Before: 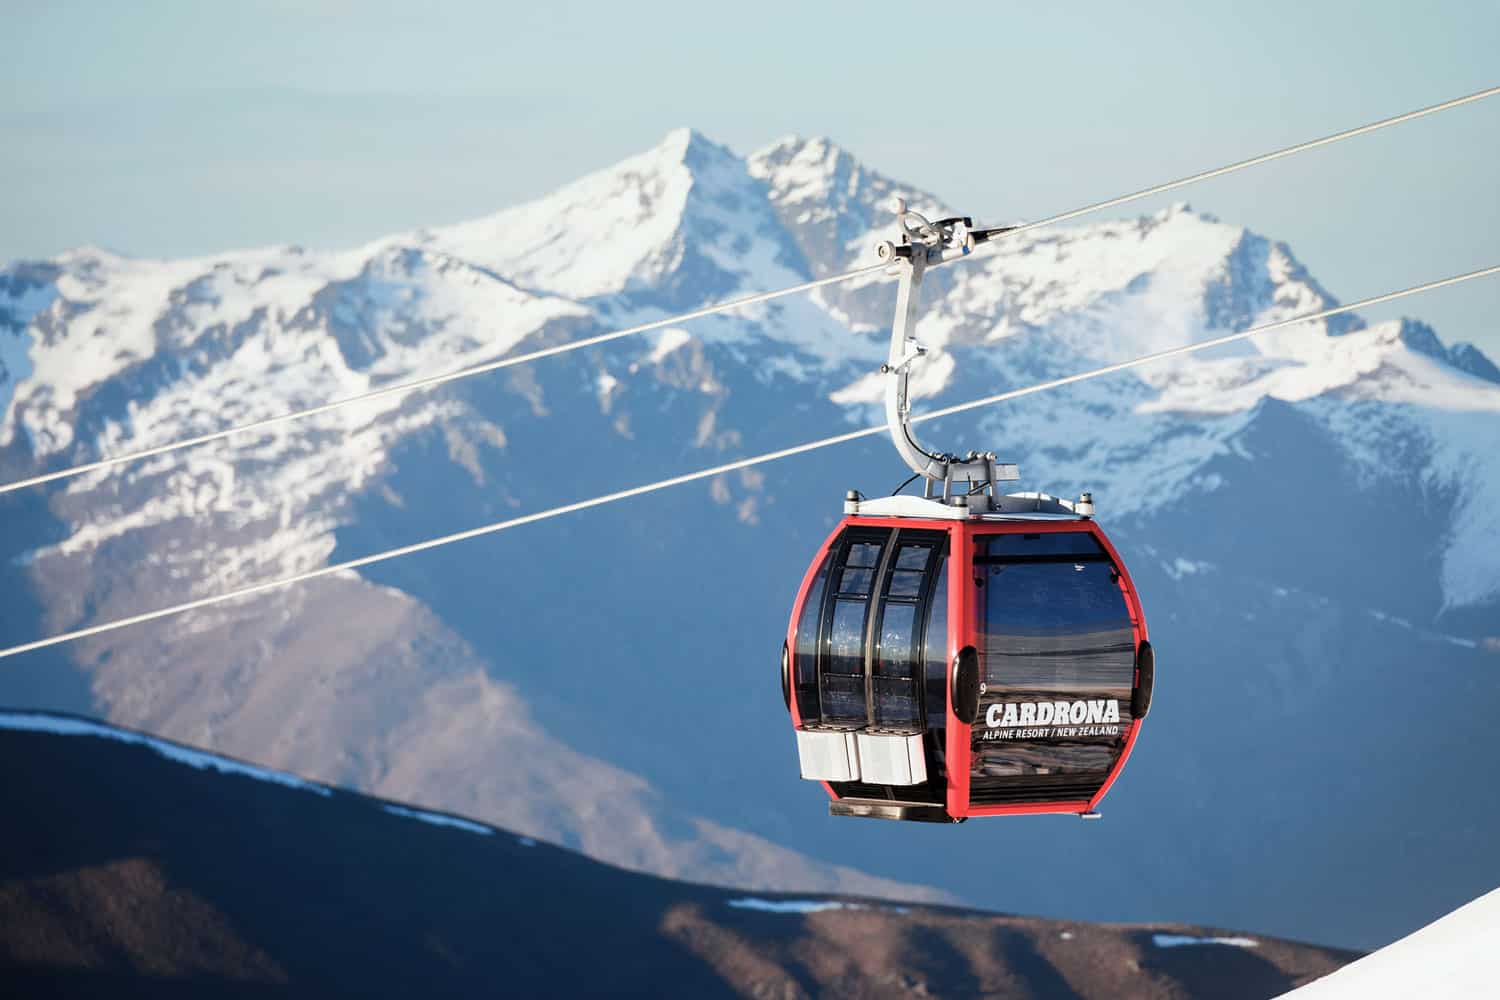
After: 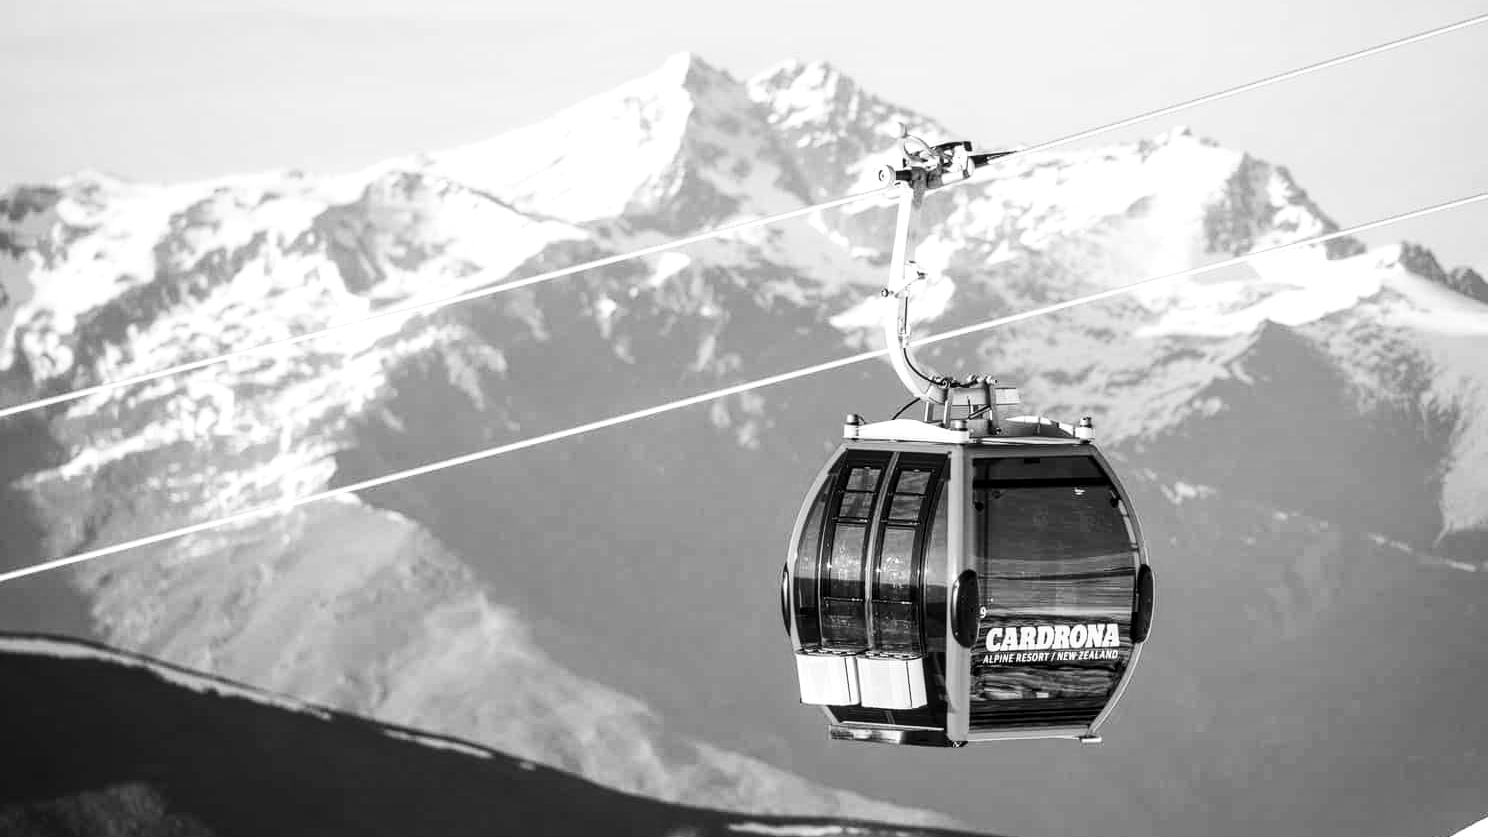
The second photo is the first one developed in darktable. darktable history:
crop: top 7.625%, bottom 8.027%
contrast brightness saturation: contrast 0.2, brightness 0.16, saturation 0.22
local contrast: detail 130%
tone equalizer: -8 EV -0.417 EV, -7 EV -0.389 EV, -6 EV -0.333 EV, -5 EV -0.222 EV, -3 EV 0.222 EV, -2 EV 0.333 EV, -1 EV 0.389 EV, +0 EV 0.417 EV, edges refinement/feathering 500, mask exposure compensation -1.57 EV, preserve details no
monochrome: a -6.99, b 35.61, size 1.4
